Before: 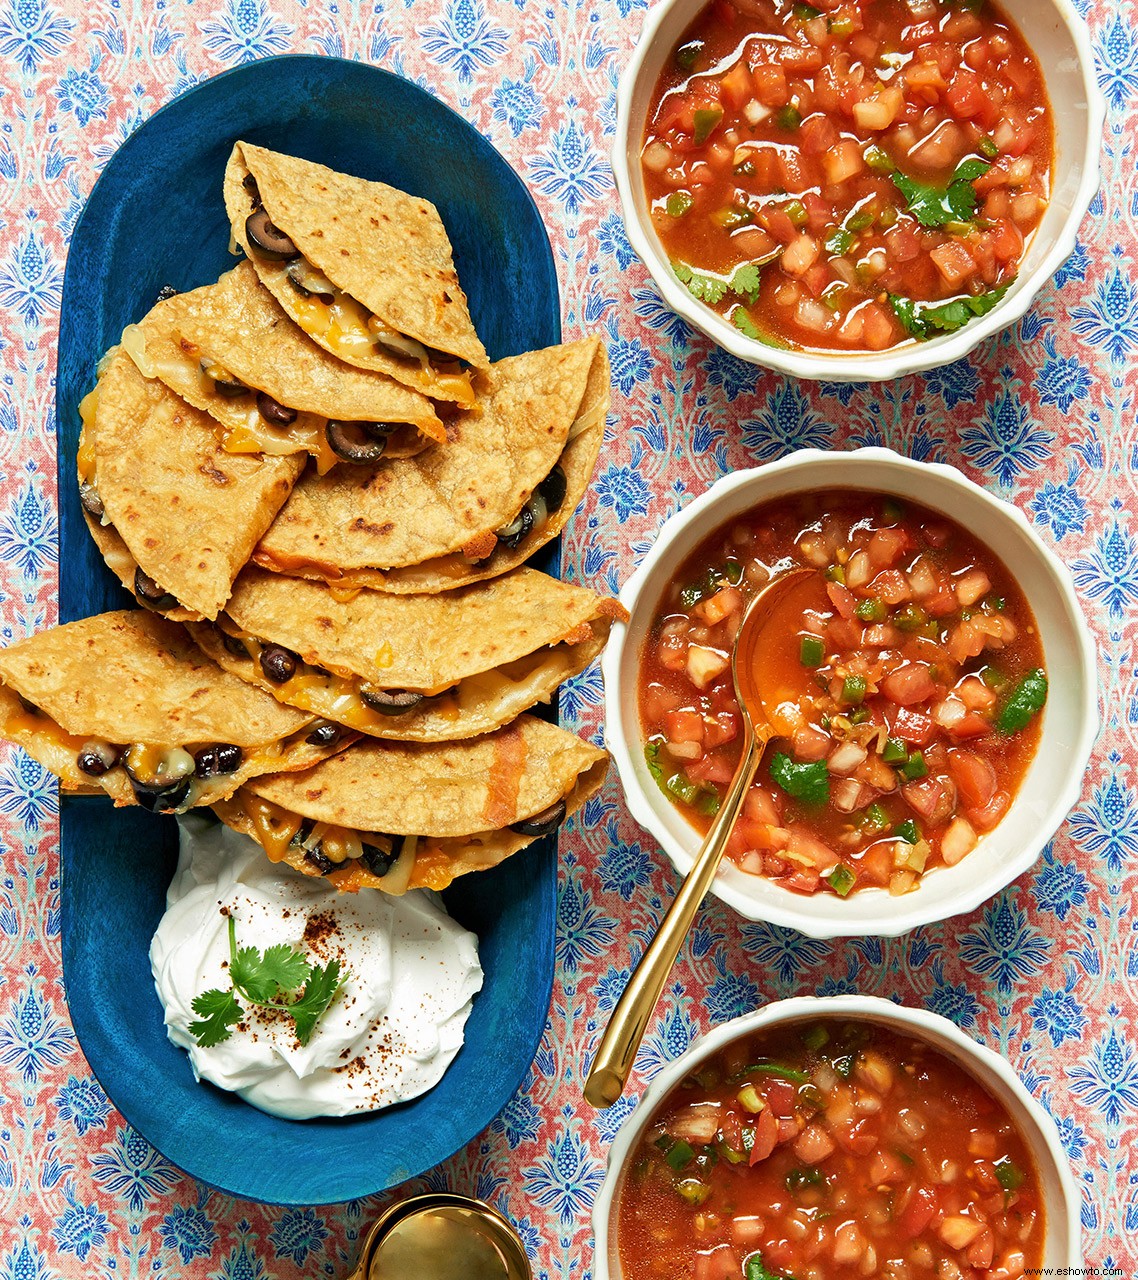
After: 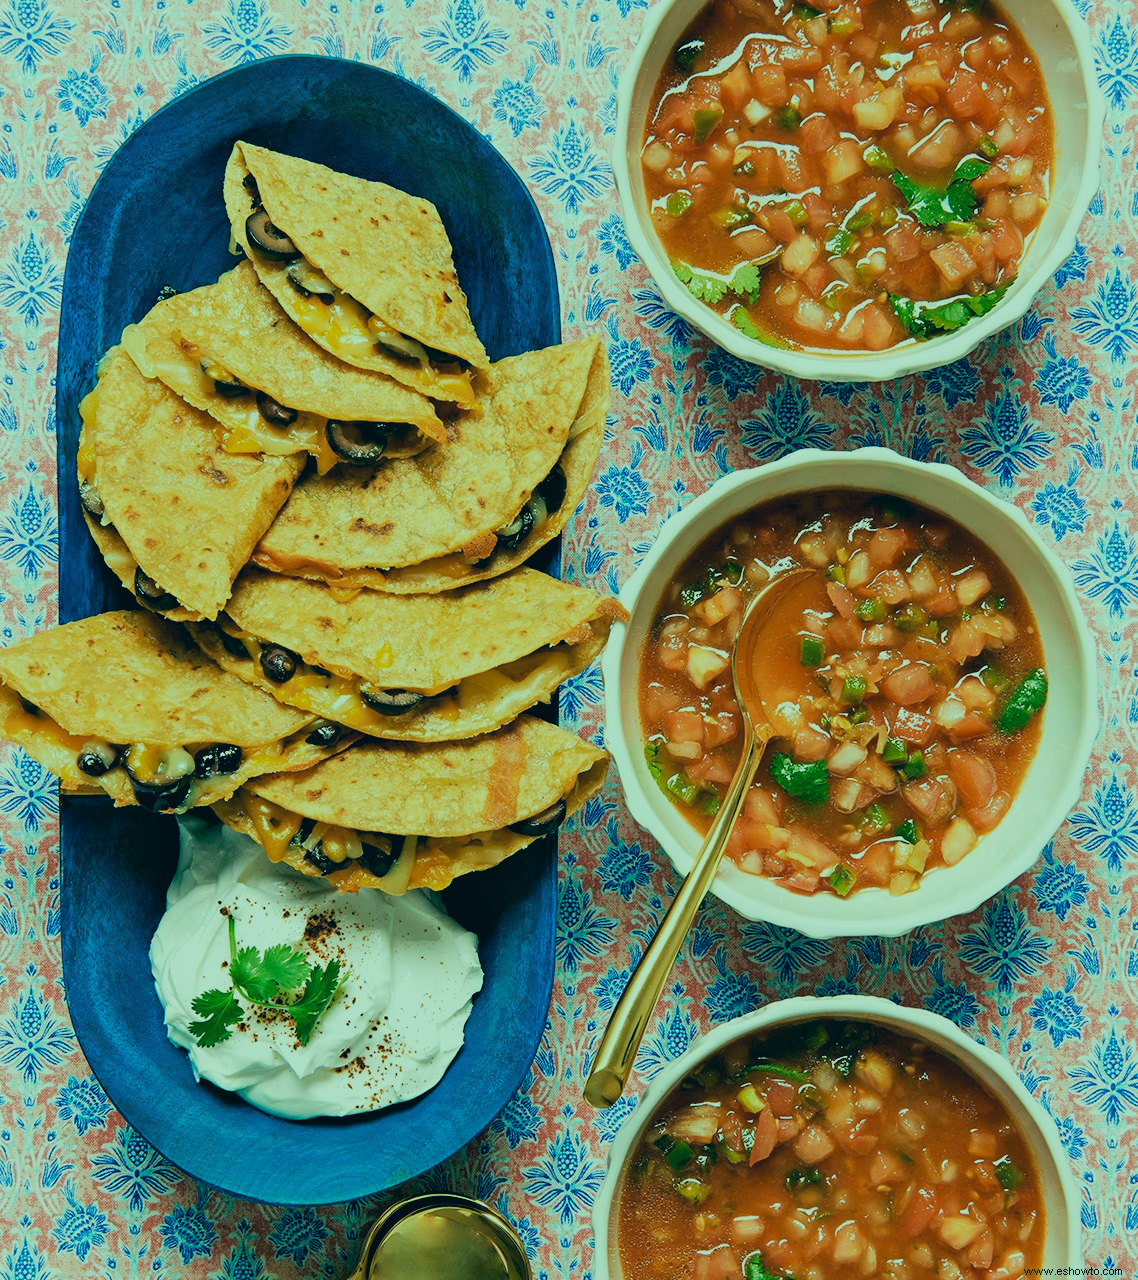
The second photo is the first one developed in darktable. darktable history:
filmic rgb: black relative exposure -7.65 EV, white relative exposure 4.56 EV, hardness 3.61
fill light: on, module defaults
color correction: highlights a* -20.08, highlights b* 9.8, shadows a* -20.4, shadows b* -10.76
